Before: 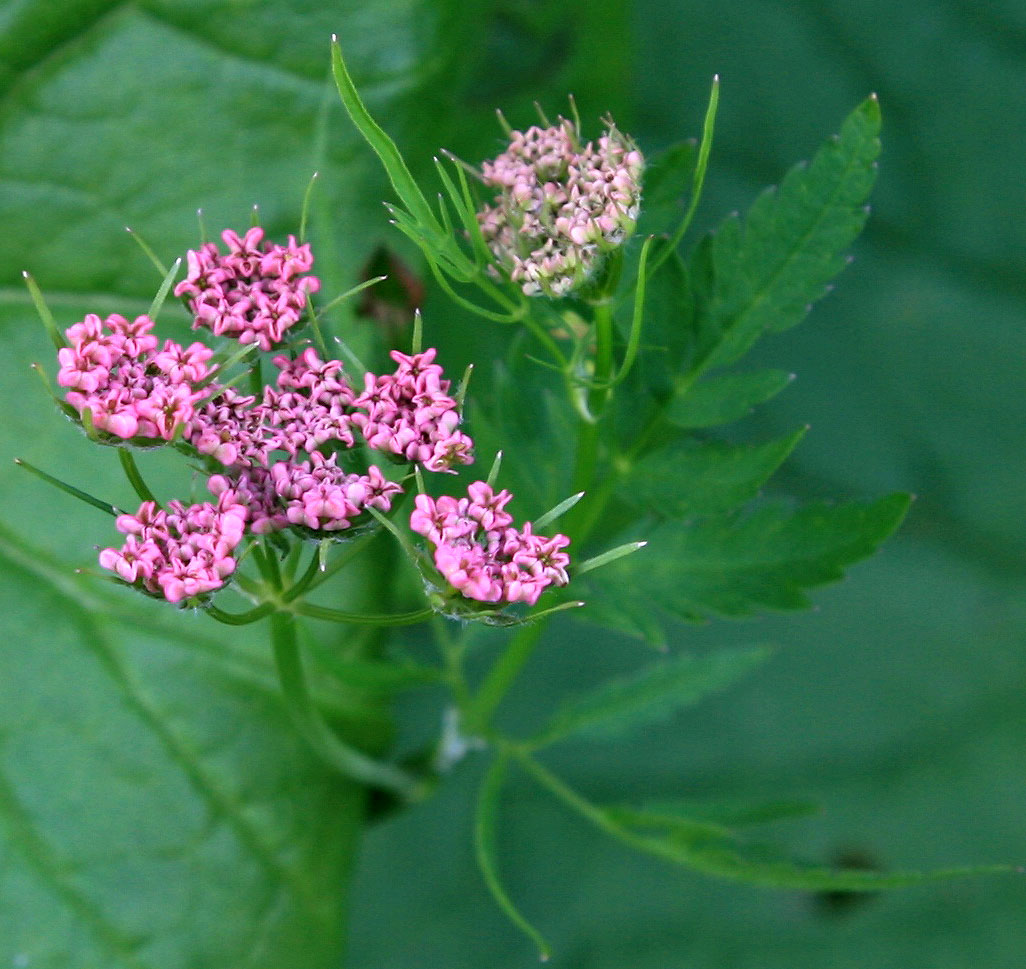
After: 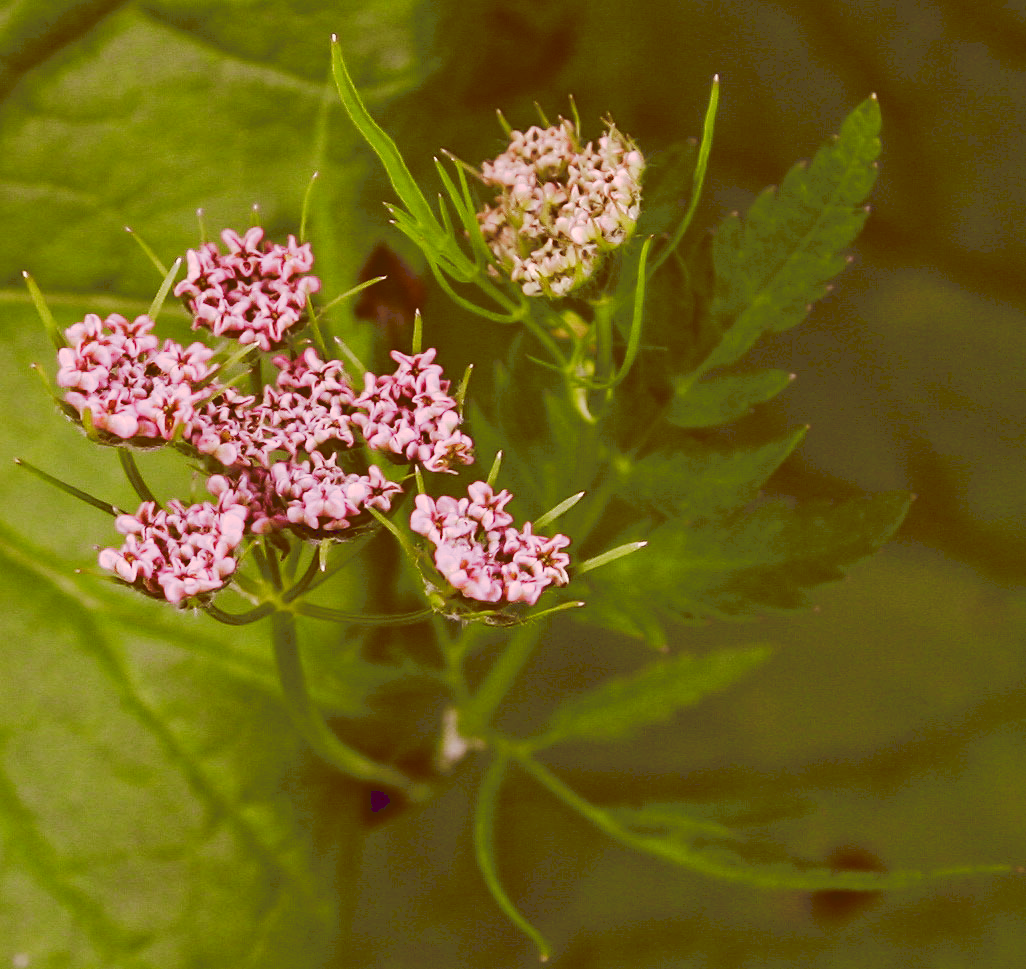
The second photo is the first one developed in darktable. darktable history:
tone curve: curves: ch0 [(0, 0) (0.003, 0.15) (0.011, 0.151) (0.025, 0.15) (0.044, 0.15) (0.069, 0.151) (0.1, 0.153) (0.136, 0.16) (0.177, 0.183) (0.224, 0.21) (0.277, 0.253) (0.335, 0.309) (0.399, 0.389) (0.468, 0.479) (0.543, 0.58) (0.623, 0.677) (0.709, 0.747) (0.801, 0.808) (0.898, 0.87) (1, 1)], preserve colors none
color look up table: target L [93.18, 90.95, 83.94, 80.55, 76.78, 73.66, 59.04, 57.83, 46.68, 47.79, 35.8, 36.46, 9.708, 82.6, 78.59, 69.12, 66.18, 58.17, 55.33, 52.42, 47.74, 46.99, 46.04, 41.72, 36.29, 35.33, 27.25, 21.04, 9.502, 96.25, 86.61, 62.45, 73.36, 74.93, 59.85, 44.63, 40.88, 36.18, 21.86, 35.02, 10.89, 90.58, 83.38, 79.15, 70.49, 68.81, 41.89, 39.75, 24.89], target a [3.895, -11.43, -22.1, 5.344, -27.3, 7.835, -13.85, 1.479, -12.15, 7.804, -5.944, -4.387, 44.98, 10.44, 17.06, 36.86, 44.66, 16.48, 61.12, 64.73, 27.06, 48.63, 45.2, 28.42, 15.88, 50.2, 41.42, 43.17, 44.92, 14.27, 19.51, 23.45, 21.61, 28.35, 45.29, 20.79, 32.93, 30.21, 26.03, 45.43, 47.66, 3.779, -8.605, 6.133, -1.266, 14.8, 11.59, 9.33, 12.87], target b [35.88, 63.7, 36.28, 25.24, 63.79, 41.38, 24.8, 22.46, 51.28, 55.09, 60.96, 62.26, 16.54, 49.66, 23.83, 46.12, 19.49, 34.44, 27.92, 74.26, 62.23, 80.08, 21.55, 71.21, 61.96, 60.21, 46.13, 36.06, 16.16, 6.072, -5.132, 18.3, -7.966, -16.89, -6.297, -0.222, -7.06, -12.91, 37.11, -25.78, 18.29, 1.32, 9.854, -5.78, 14.66, 8.828, 21.12, 6.397, 42.3], num patches 49
